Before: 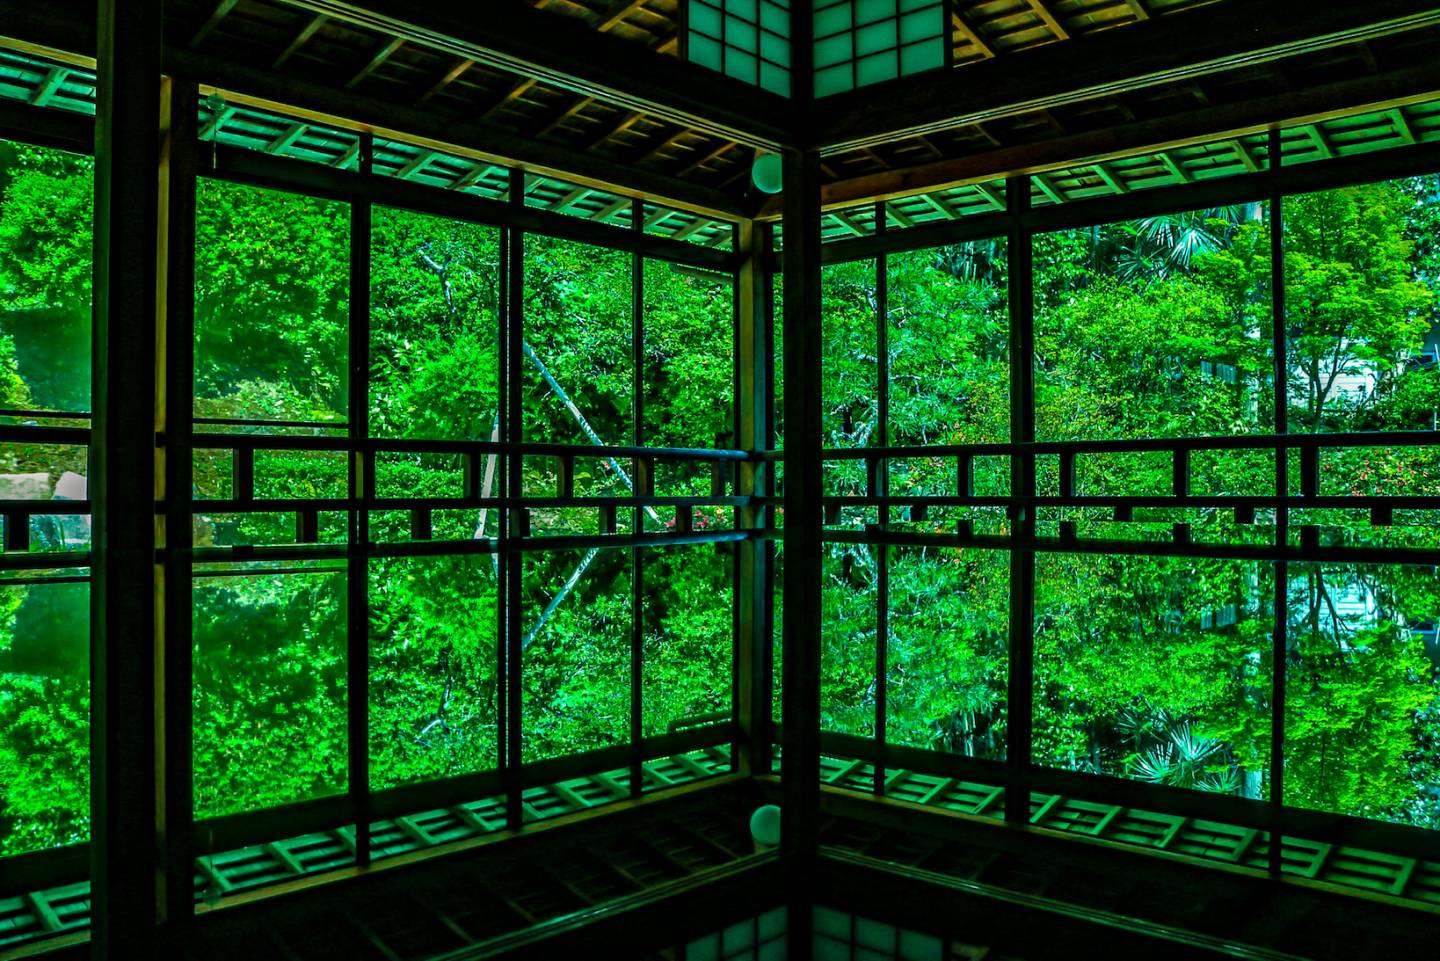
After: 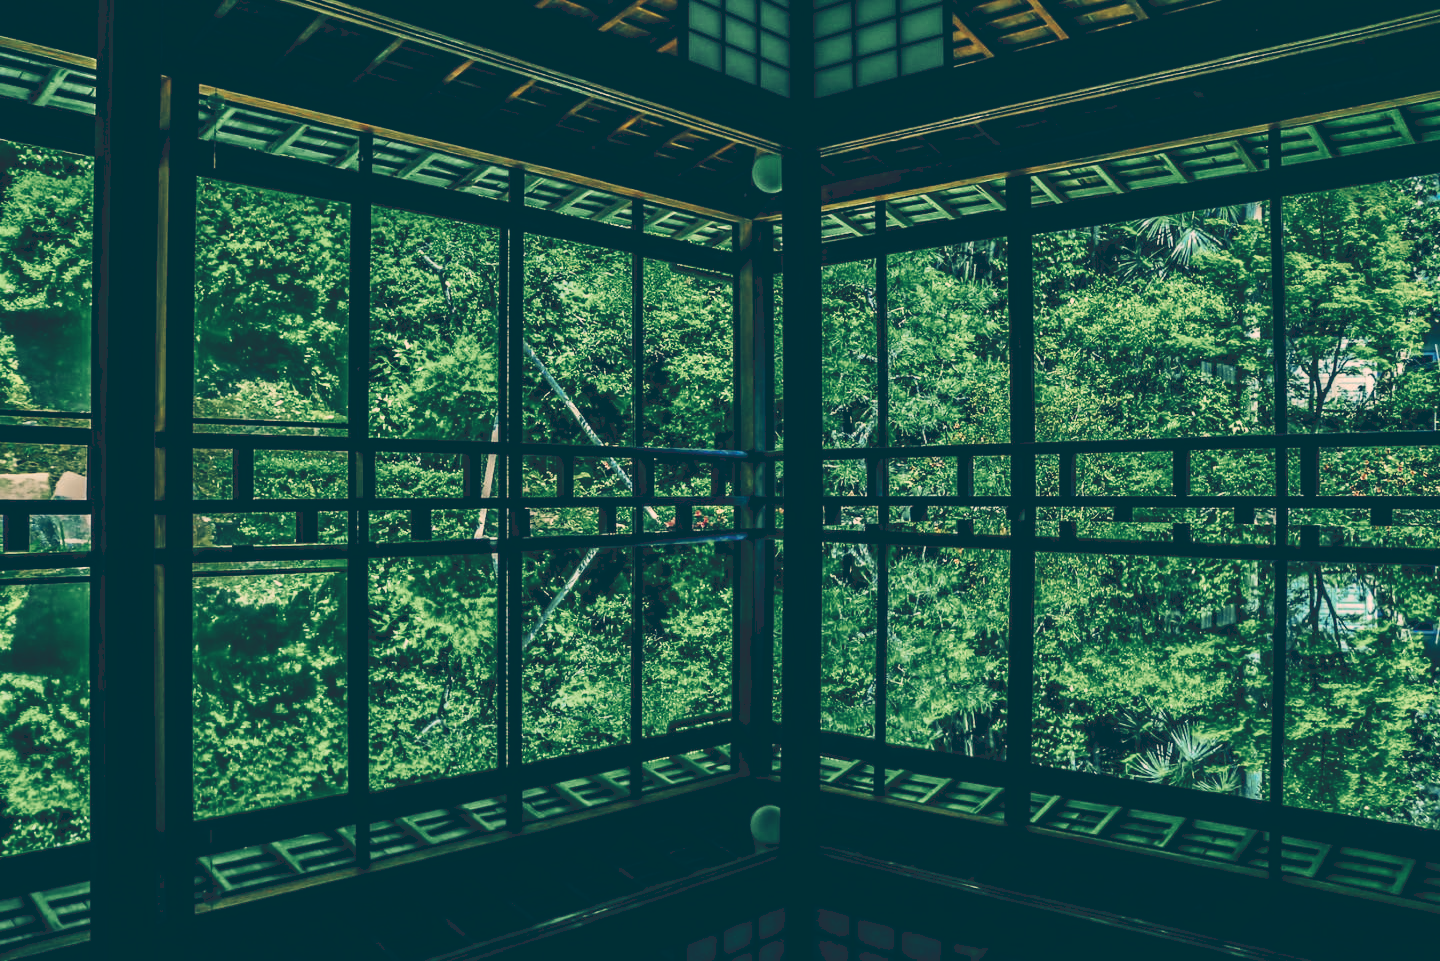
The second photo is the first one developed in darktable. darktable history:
tone curve: curves: ch0 [(0, 0) (0.003, 0.17) (0.011, 0.17) (0.025, 0.17) (0.044, 0.168) (0.069, 0.167) (0.1, 0.173) (0.136, 0.181) (0.177, 0.199) (0.224, 0.226) (0.277, 0.271) (0.335, 0.333) (0.399, 0.419) (0.468, 0.52) (0.543, 0.621) (0.623, 0.716) (0.709, 0.795) (0.801, 0.867) (0.898, 0.914) (1, 1)], preserve colors none
color look up table: target L [100.59, 93.52, 82.09, 75.88, 67.19, 67.2, 59.4, 59.41, 48.71, 34.92, 17.2, 201.79, 87.87, 73.77, 70.24, 54.53, 56.86, 53.41, 52.66, 40.02, 21.16, 7.121, 96.23, 88.41, 73.62, 80.23, 69.24, 71.77, 73.01, 67.11, 79.73, 54.77, 40.34, 45.06, 38.3, 46.28, 31.31, 32.66, 37.14, 9.667, 14.3, 75.24, 71.62, 55.81, 48.68, 53.05, 51.05, 42.21, 29.75], target a [-0.958, 22.66, -21.68, -1.951, 3.753, 4.793, -18.5, -21.74, -6.471, -16.87, -26.42, 0, 20.74, 28.75, 26.86, 19.01, 47.49, 34.68, 39.54, 9.337, 19.09, -18.19, 17.74, 38.97, 11.04, 24.3, 27.24, 36.6, 35.32, 42.67, 36.61, 14.41, 20.08, 49.76, 35.57, 43.72, -4.287, 24.23, 52.02, 0.223, 22.69, -28.45, -10.6, -20.24, -14.83, -18.95, -5.798, 2.262, -15.64], target b [57.52, 29.77, 30.54, 33.07, 46.71, 21.92, 25.89, 20.71, 25.35, 0.611, -12.11, -0.001, 41.1, 25.34, 44.73, 36.02, 42.78, 16.1, 26.69, 14.71, -3.329, -27.56, 30.54, 17.6, 17.21, 15, 14.49, -2.385, 12.86, 12.03, 7.856, 7.957, -14.57, 7.064, -29.71, -6.163, -3.4, -2.037, -31.33, -32.15, -35.5, 5.157, -8.432, -32.35, -22.55, 5.513, -3.223, -34.52, -13.07], num patches 49
